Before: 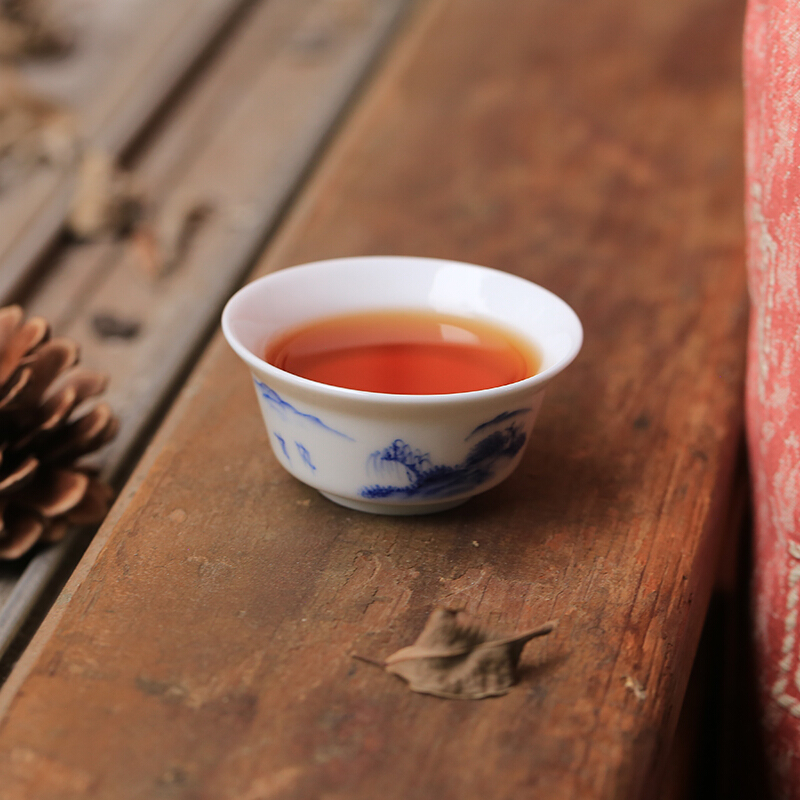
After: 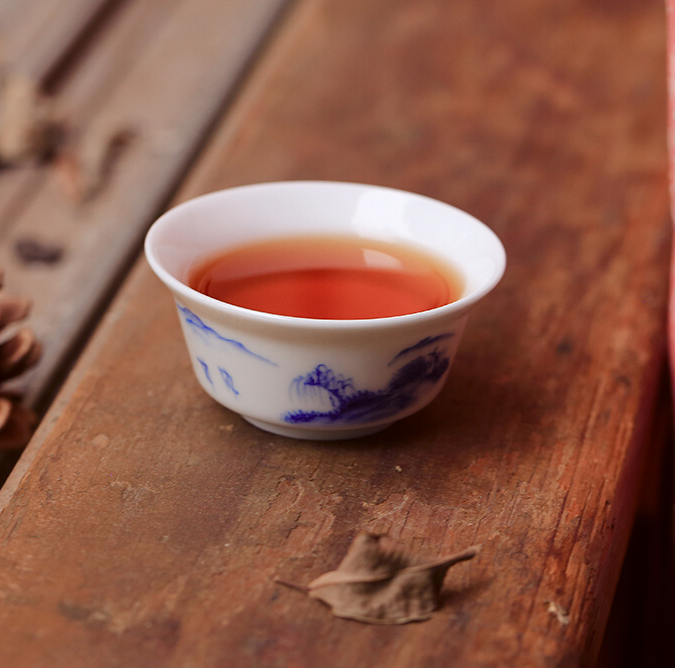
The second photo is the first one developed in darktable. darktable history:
crop and rotate: left 9.626%, top 9.473%, right 5.951%, bottom 7.021%
color correction: highlights a* -3.24, highlights b* -6.63, shadows a* 3.19, shadows b* 5.27
exposure: compensate highlight preservation false
color balance rgb: shadows lift › luminance -21.616%, shadows lift › chroma 8.887%, shadows lift › hue 284.43°, highlights gain › chroma 3.331%, highlights gain › hue 56.51°, linear chroma grading › global chroma 15.511%, perceptual saturation grading › global saturation -10.994%, perceptual saturation grading › highlights -26.399%, perceptual saturation grading › shadows 21.354%, global vibrance 14.58%
